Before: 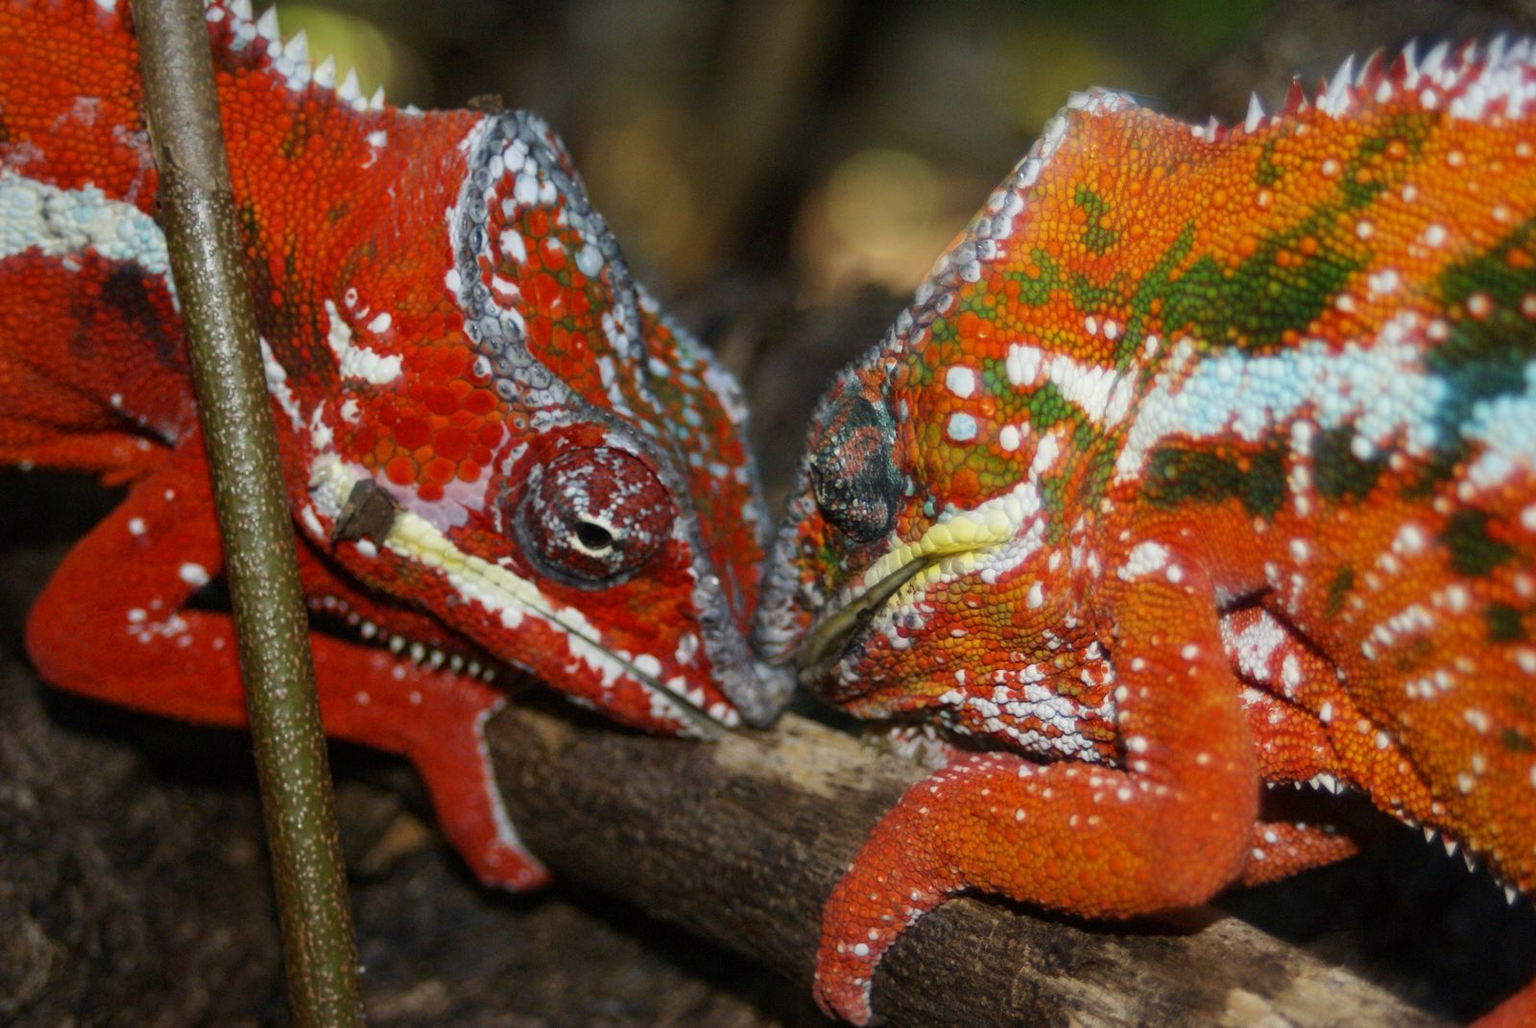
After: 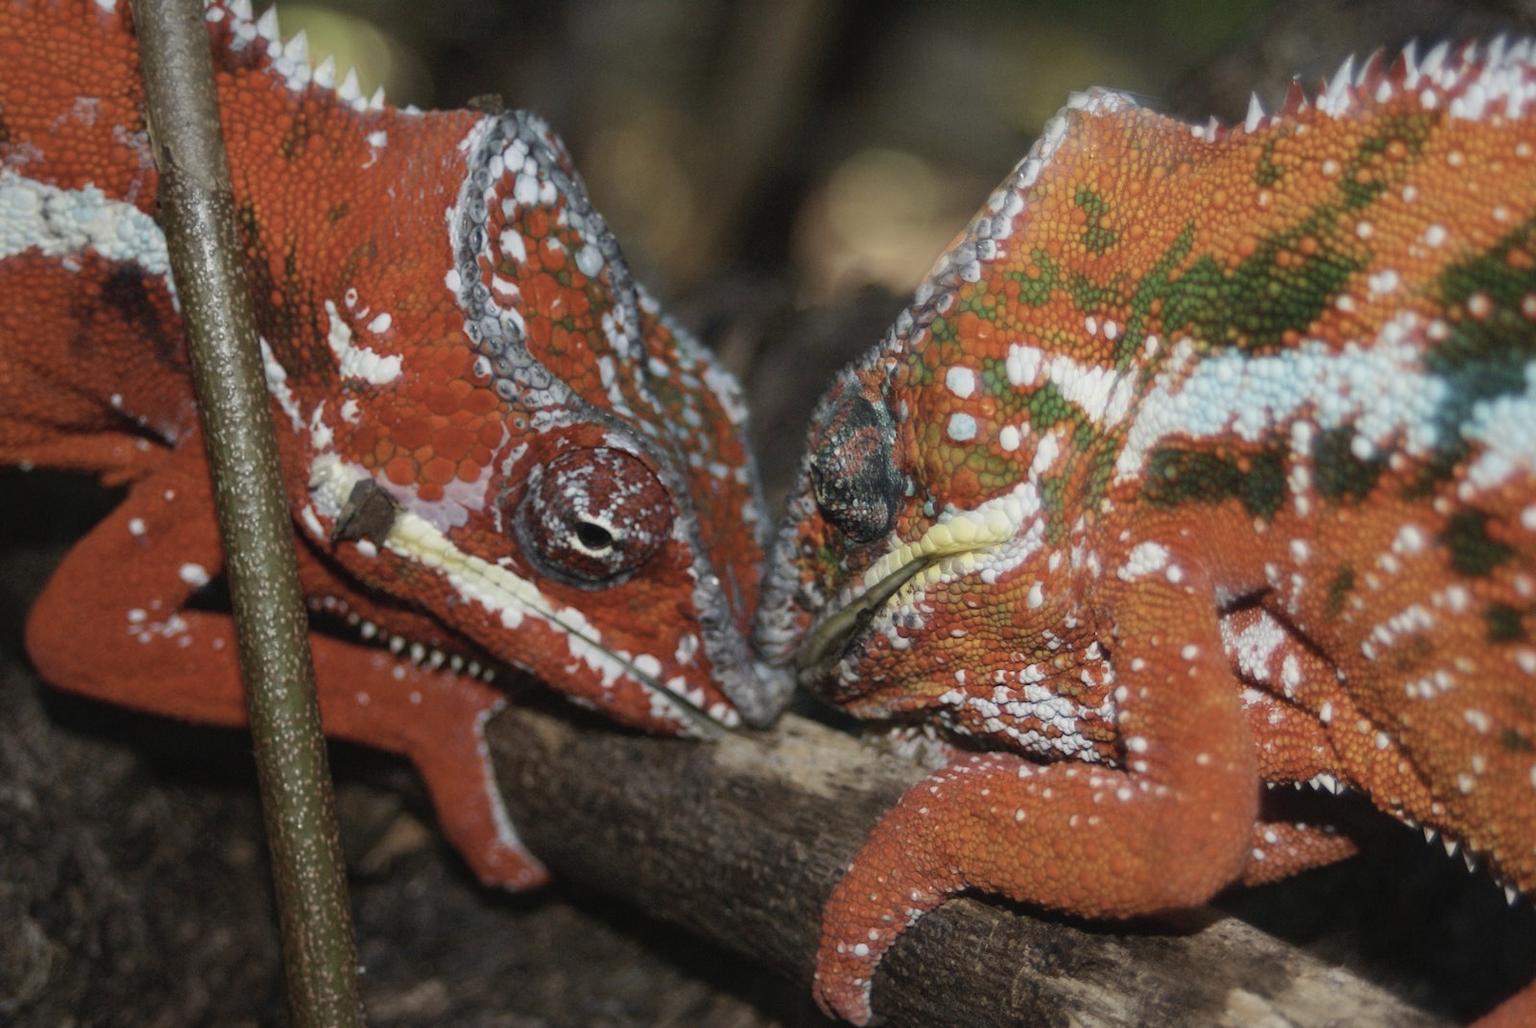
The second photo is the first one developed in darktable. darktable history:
contrast brightness saturation: contrast -0.064, saturation -0.397
